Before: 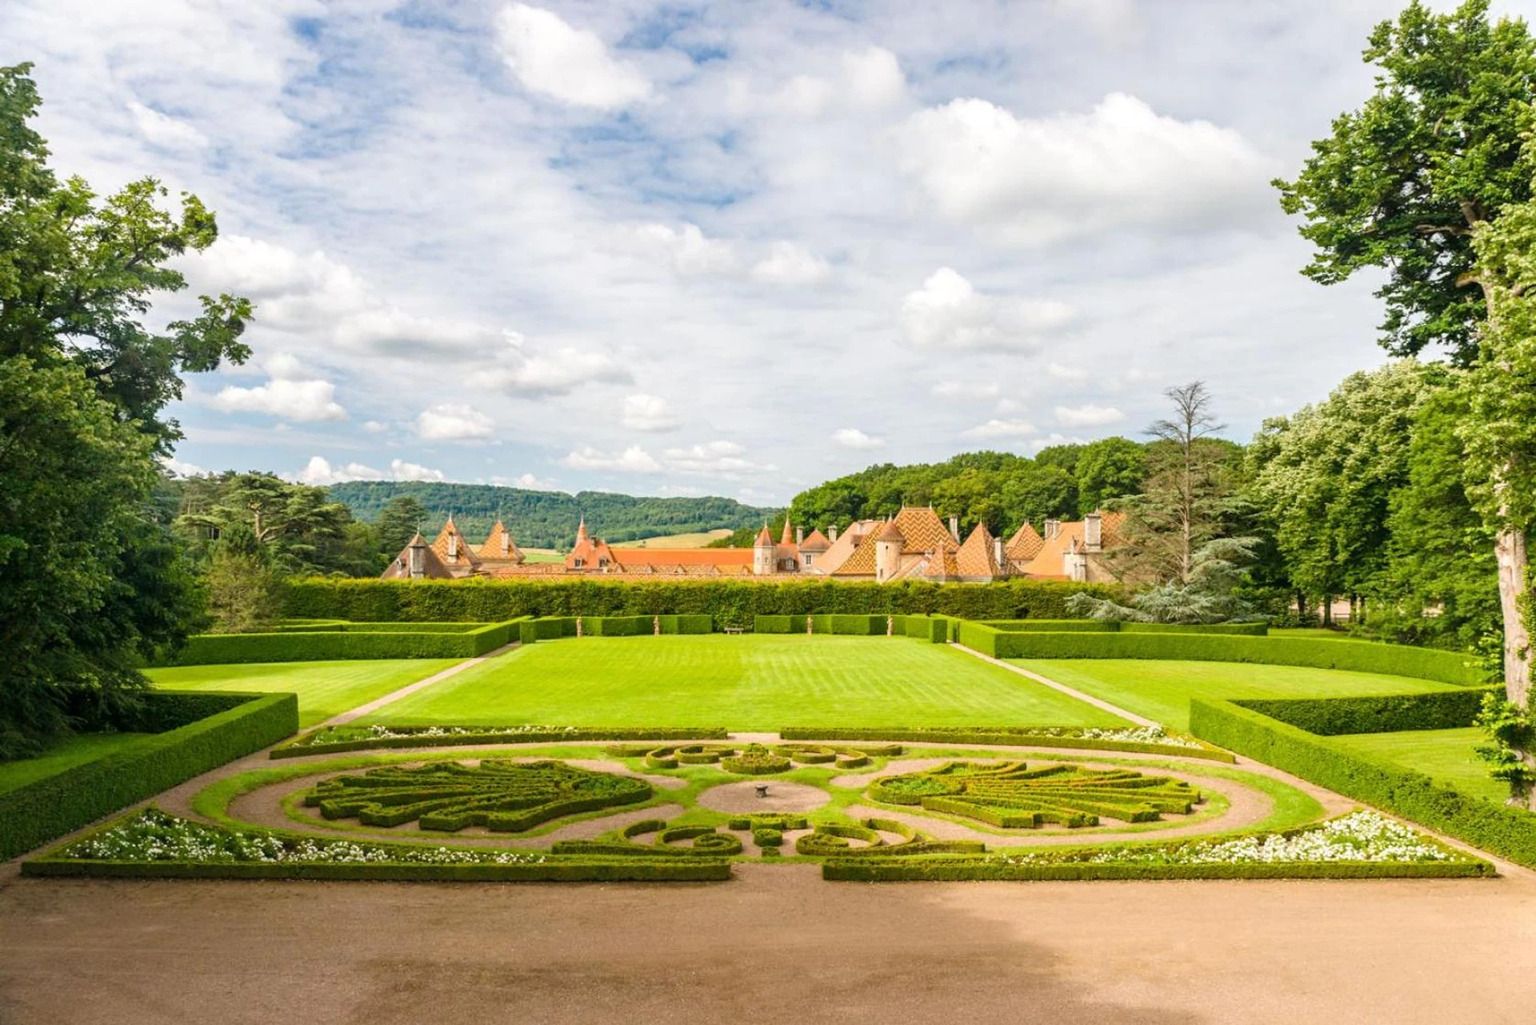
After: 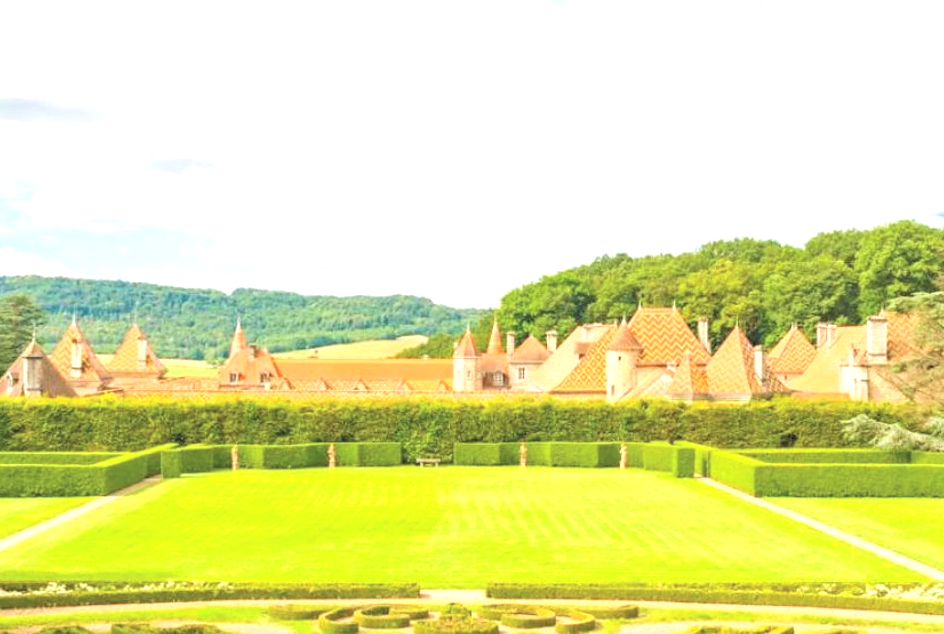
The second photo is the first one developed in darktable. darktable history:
contrast brightness saturation: brightness 0.285
crop: left 25.47%, top 25.453%, right 25.358%, bottom 25.037%
exposure: black level correction 0, exposure 0.7 EV, compensate exposure bias true, compensate highlight preservation false
velvia: on, module defaults
